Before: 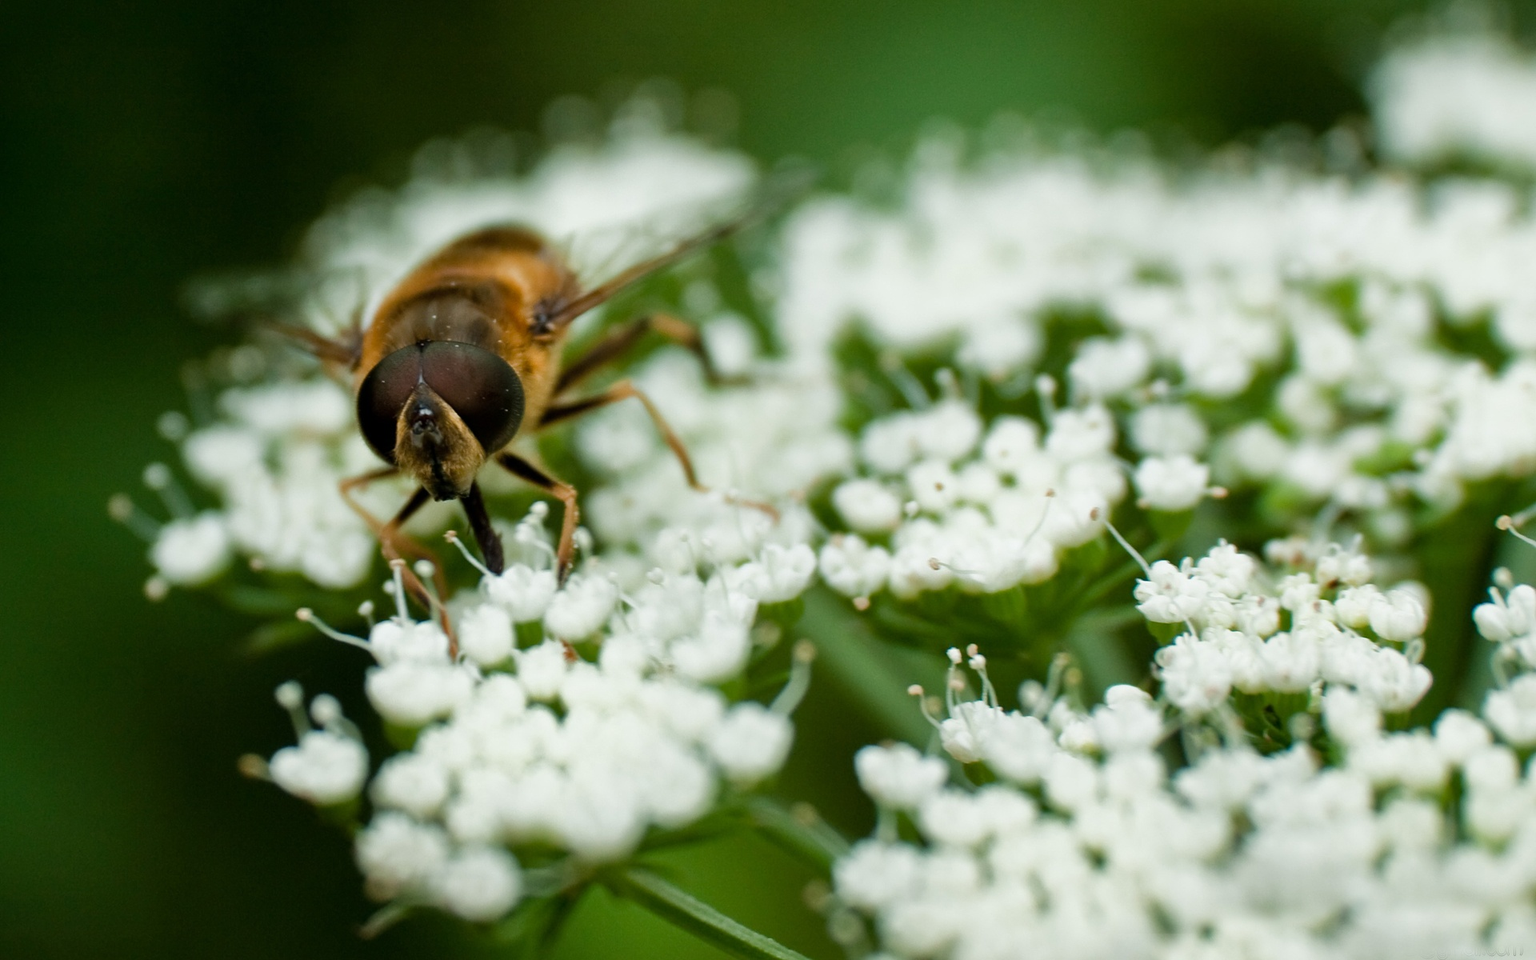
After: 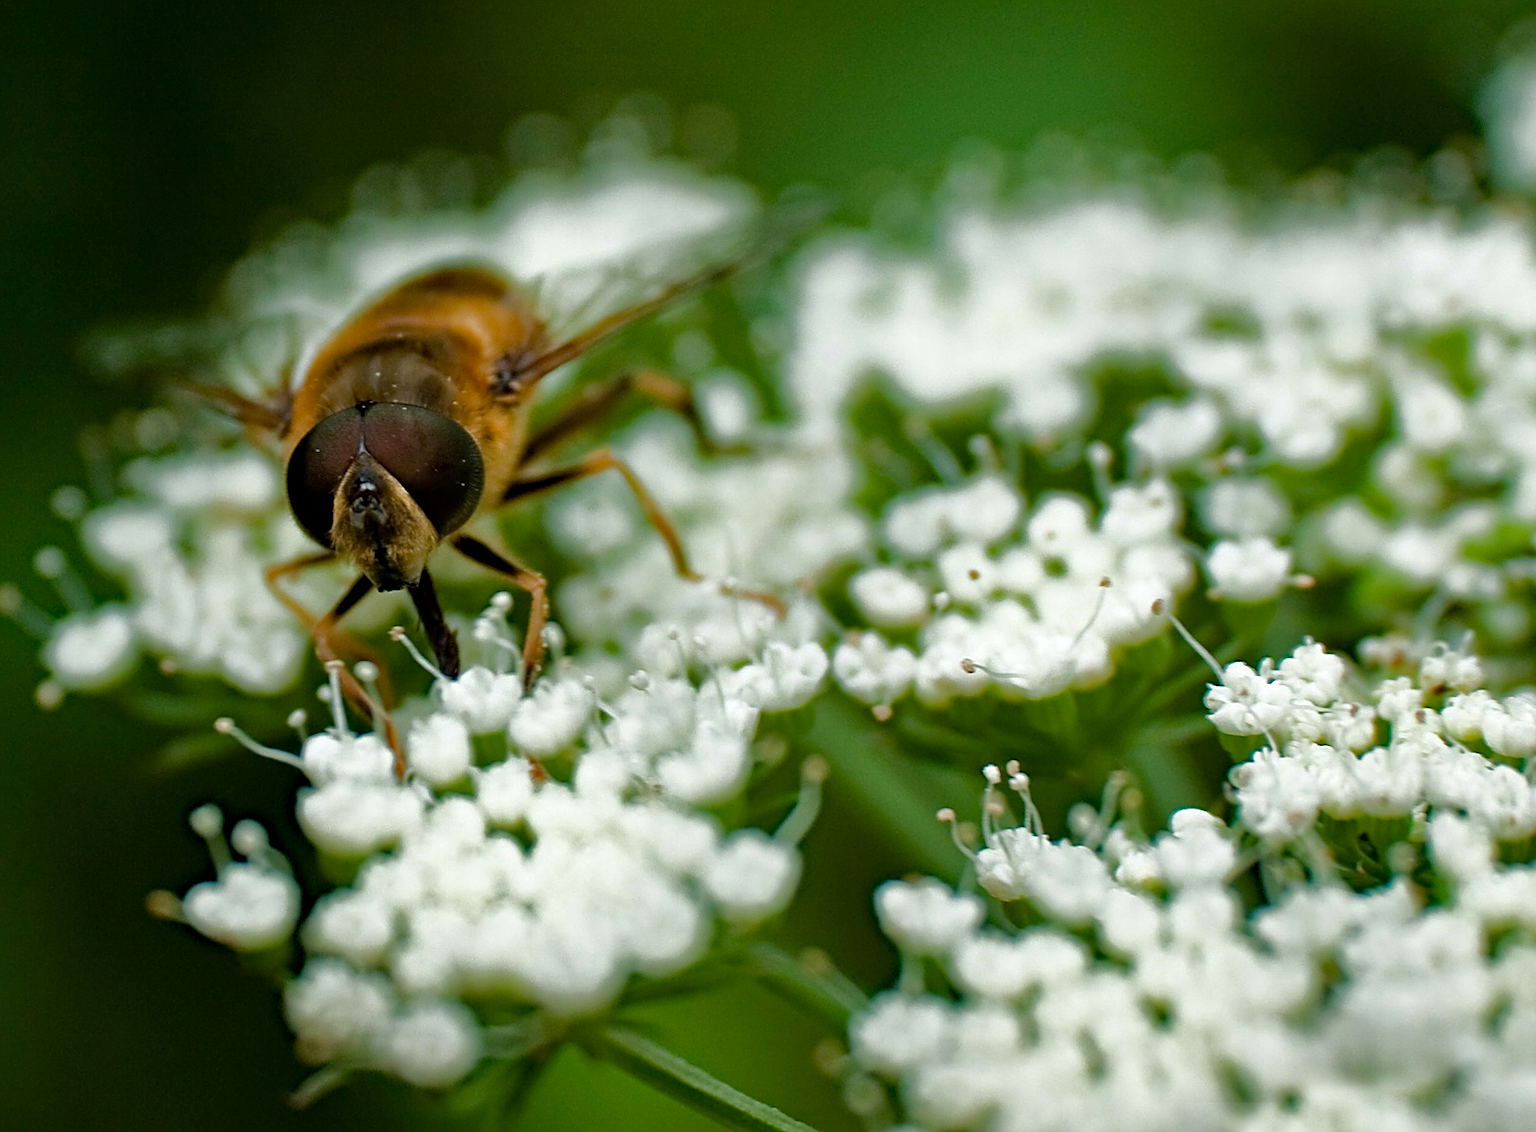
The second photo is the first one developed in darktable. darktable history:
crop: left 7.486%, right 7.786%
haze removal: strength 0.497, distance 0.434, compatibility mode true, adaptive false
tone equalizer: -8 EV -0.001 EV, -7 EV 0.001 EV, -6 EV -0.004 EV, -5 EV -0.009 EV, -4 EV -0.066 EV, -3 EV -0.213 EV, -2 EV -0.242 EV, -1 EV 0.103 EV, +0 EV 0.273 EV, edges refinement/feathering 500, mask exposure compensation -1.57 EV, preserve details no
sharpen: on, module defaults
